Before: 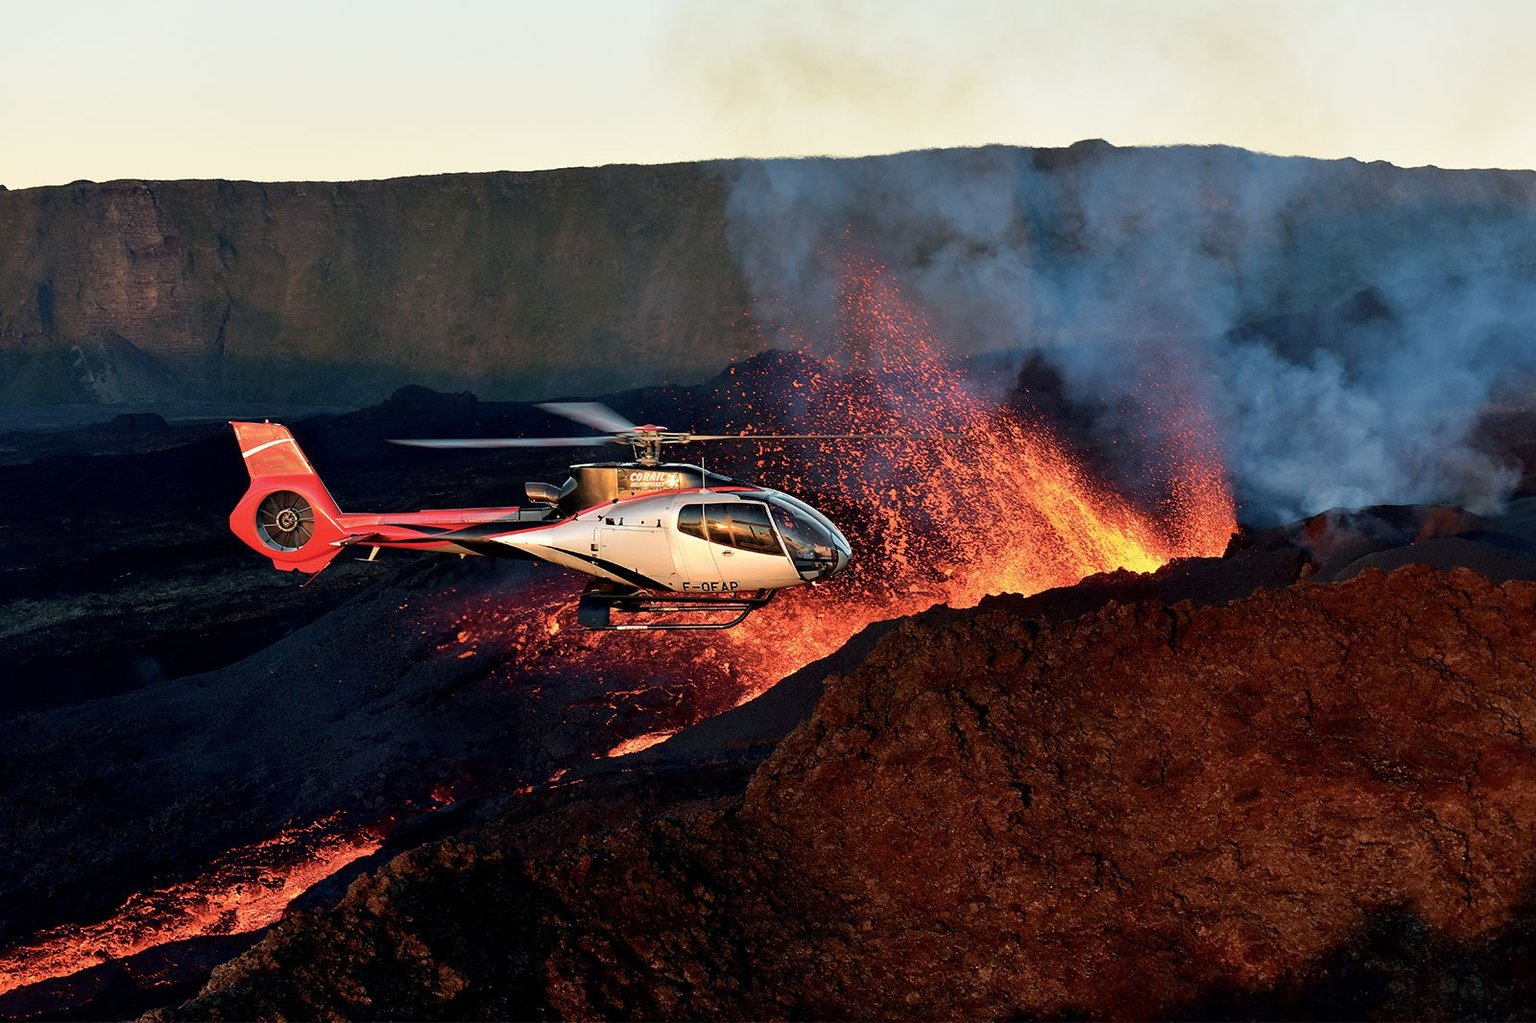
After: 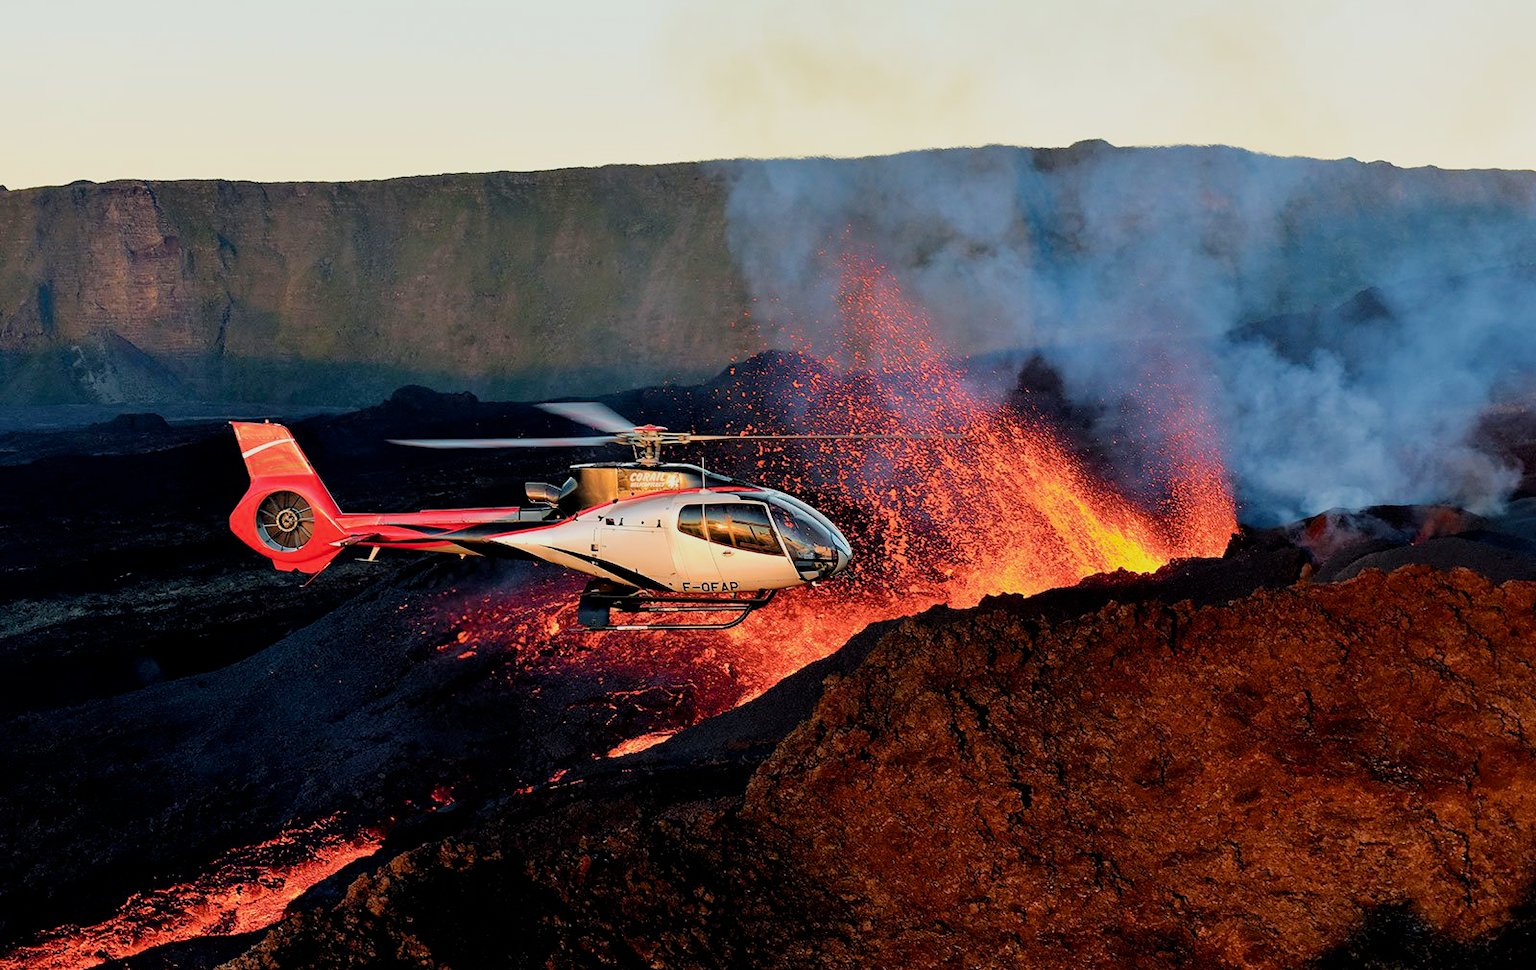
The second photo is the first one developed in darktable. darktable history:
exposure: black level correction 0, exposure 0.696 EV, compensate exposure bias true, compensate highlight preservation false
crop and rotate: top 0.005%, bottom 5.147%
color balance rgb: perceptual saturation grading › global saturation 25.688%, global vibrance 11.463%, contrast 5.043%
filmic rgb: black relative exposure -6.51 EV, white relative exposure 4.71 EV, hardness 3.15, contrast 0.804, iterations of high-quality reconstruction 0
